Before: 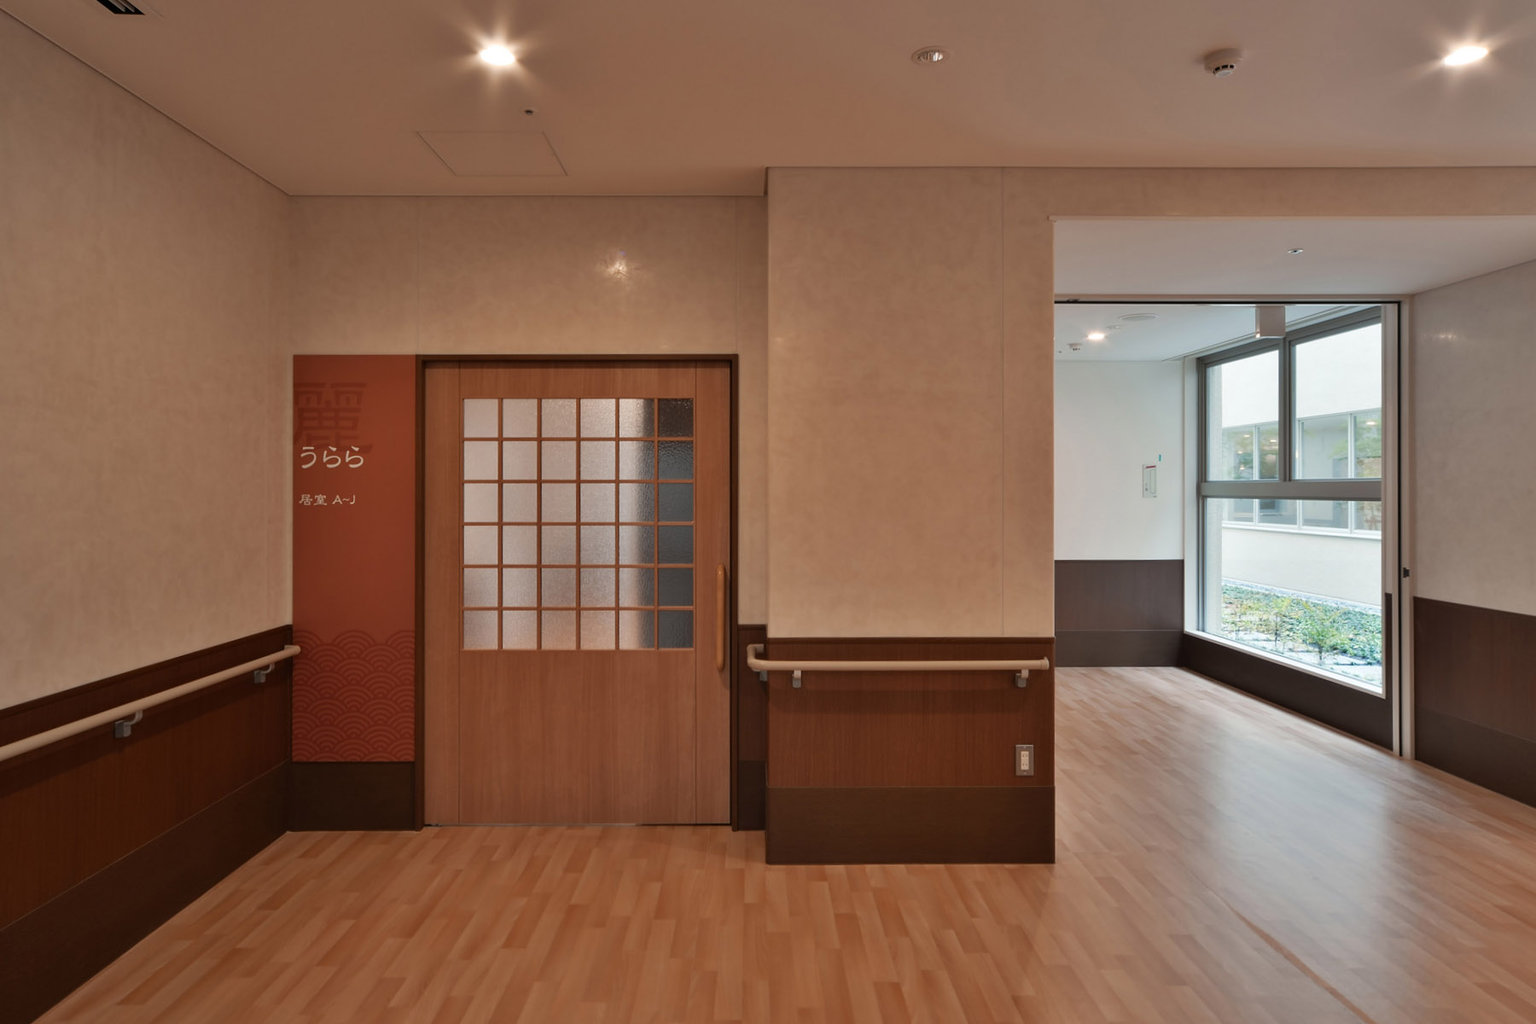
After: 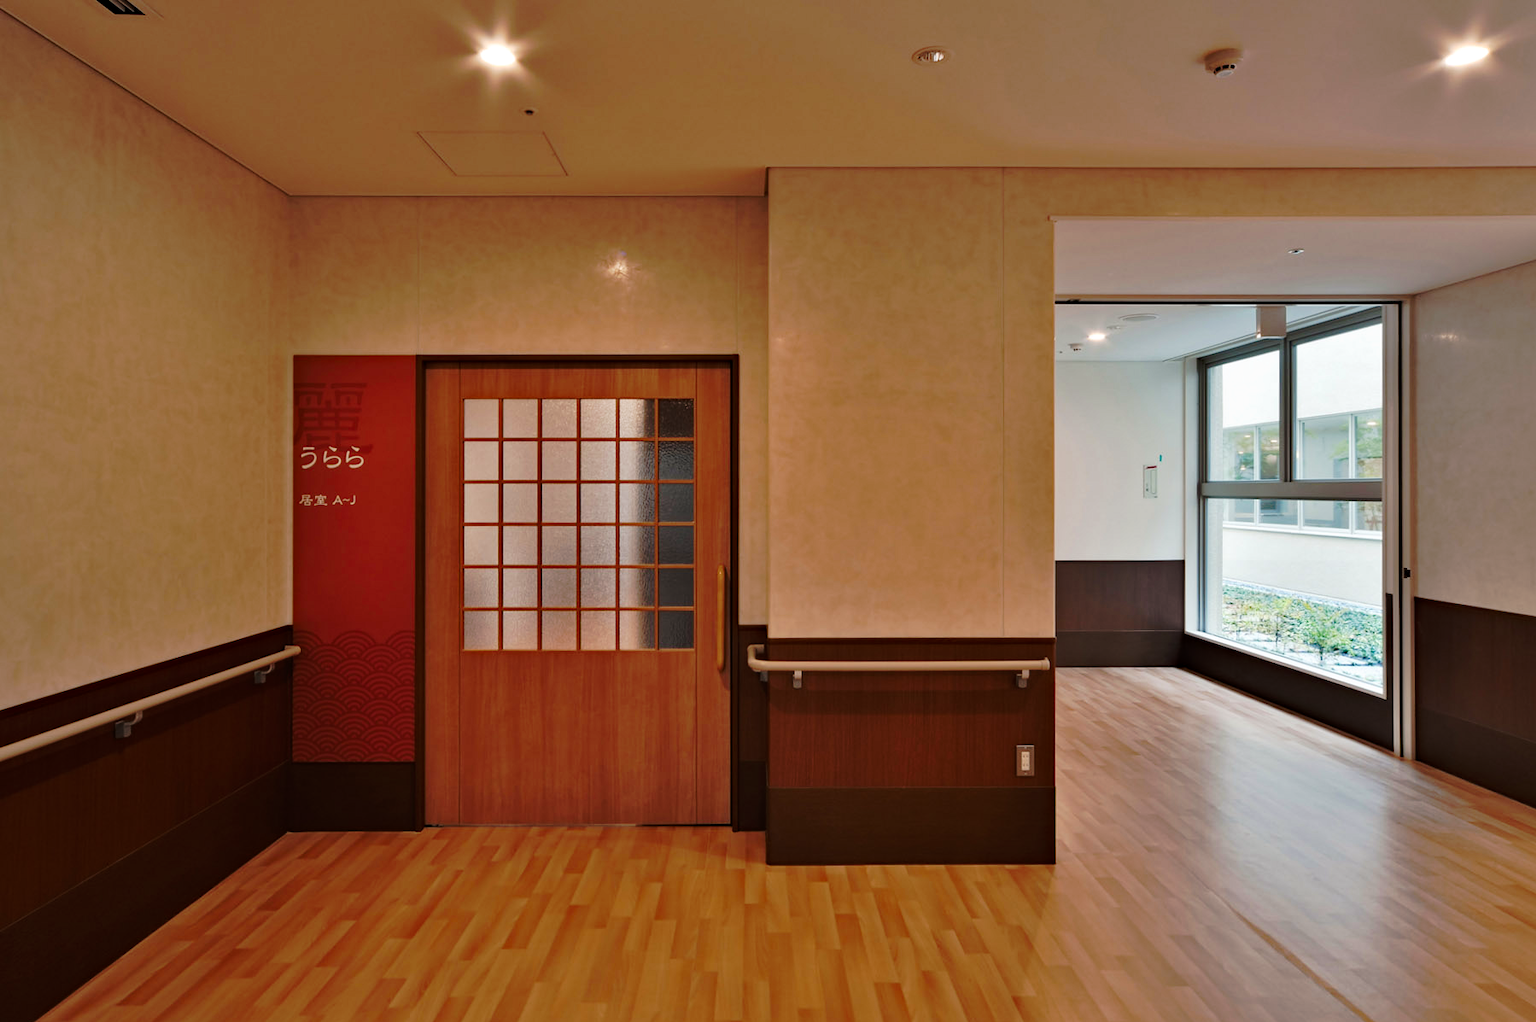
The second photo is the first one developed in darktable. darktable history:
haze removal: strength 0.289, distance 0.256, compatibility mode true, adaptive false
tone curve: curves: ch0 [(0, 0) (0.081, 0.044) (0.185, 0.13) (0.283, 0.238) (0.416, 0.449) (0.495, 0.524) (0.686, 0.743) (0.826, 0.865) (0.978, 0.988)]; ch1 [(0, 0) (0.147, 0.166) (0.321, 0.362) (0.371, 0.402) (0.423, 0.442) (0.479, 0.472) (0.505, 0.497) (0.521, 0.506) (0.551, 0.537) (0.586, 0.574) (0.625, 0.618) (0.68, 0.681) (1, 1)]; ch2 [(0, 0) (0.346, 0.362) (0.404, 0.427) (0.502, 0.495) (0.531, 0.513) (0.547, 0.533) (0.582, 0.596) (0.629, 0.631) (0.717, 0.678) (1, 1)], preserve colors none
crop: left 0.021%
